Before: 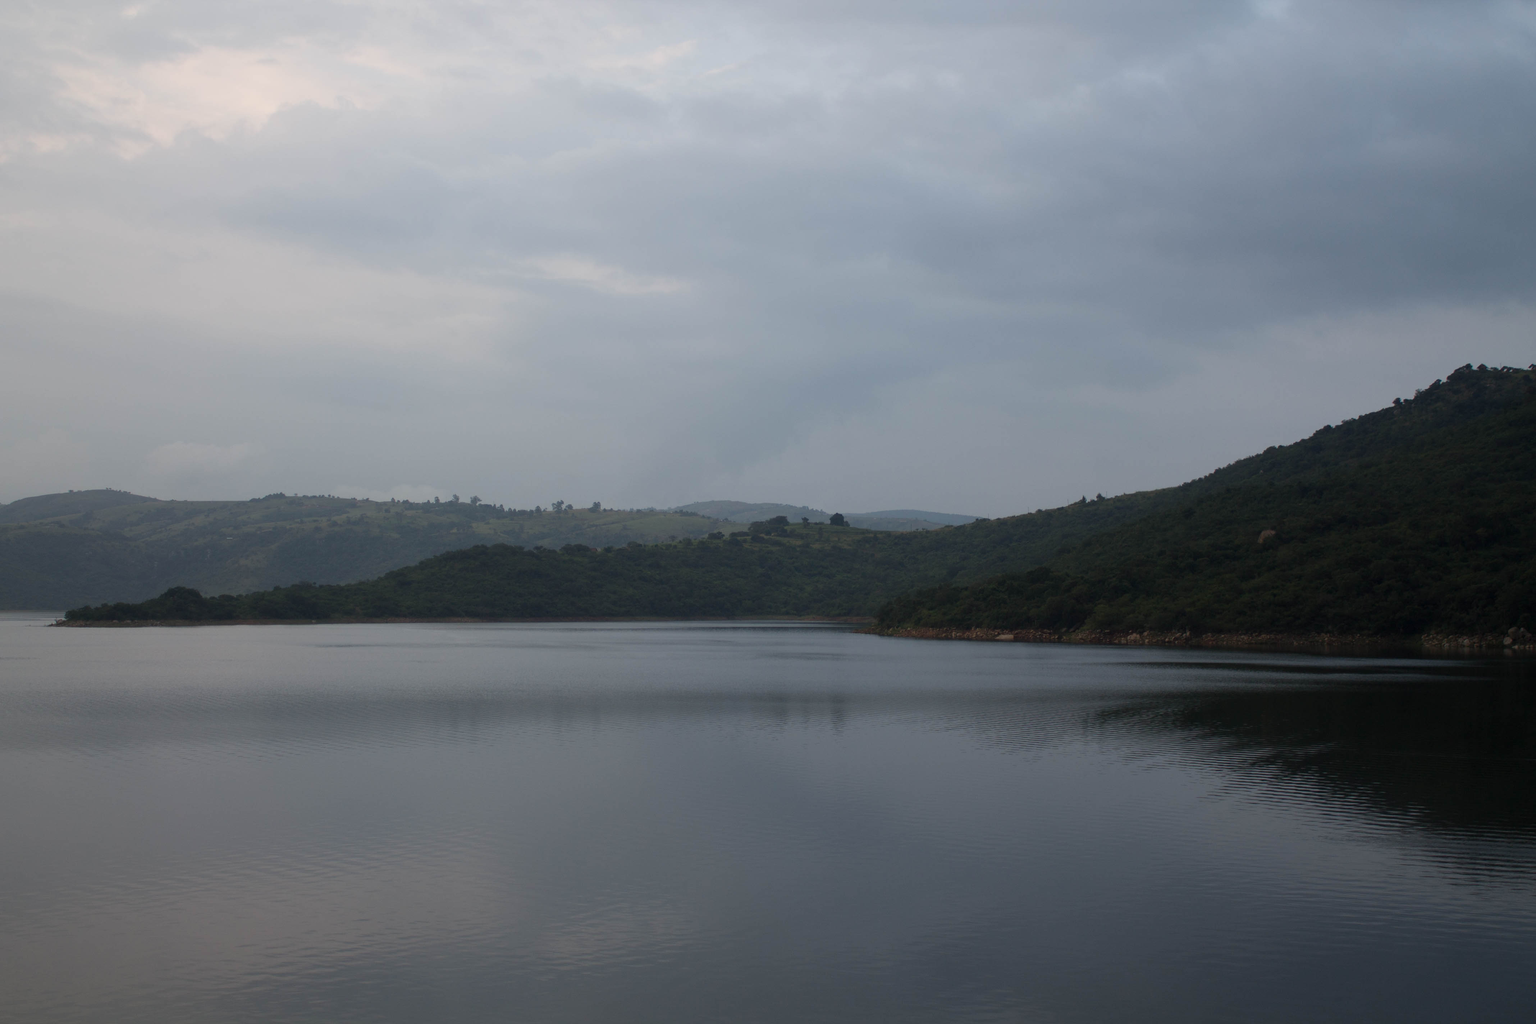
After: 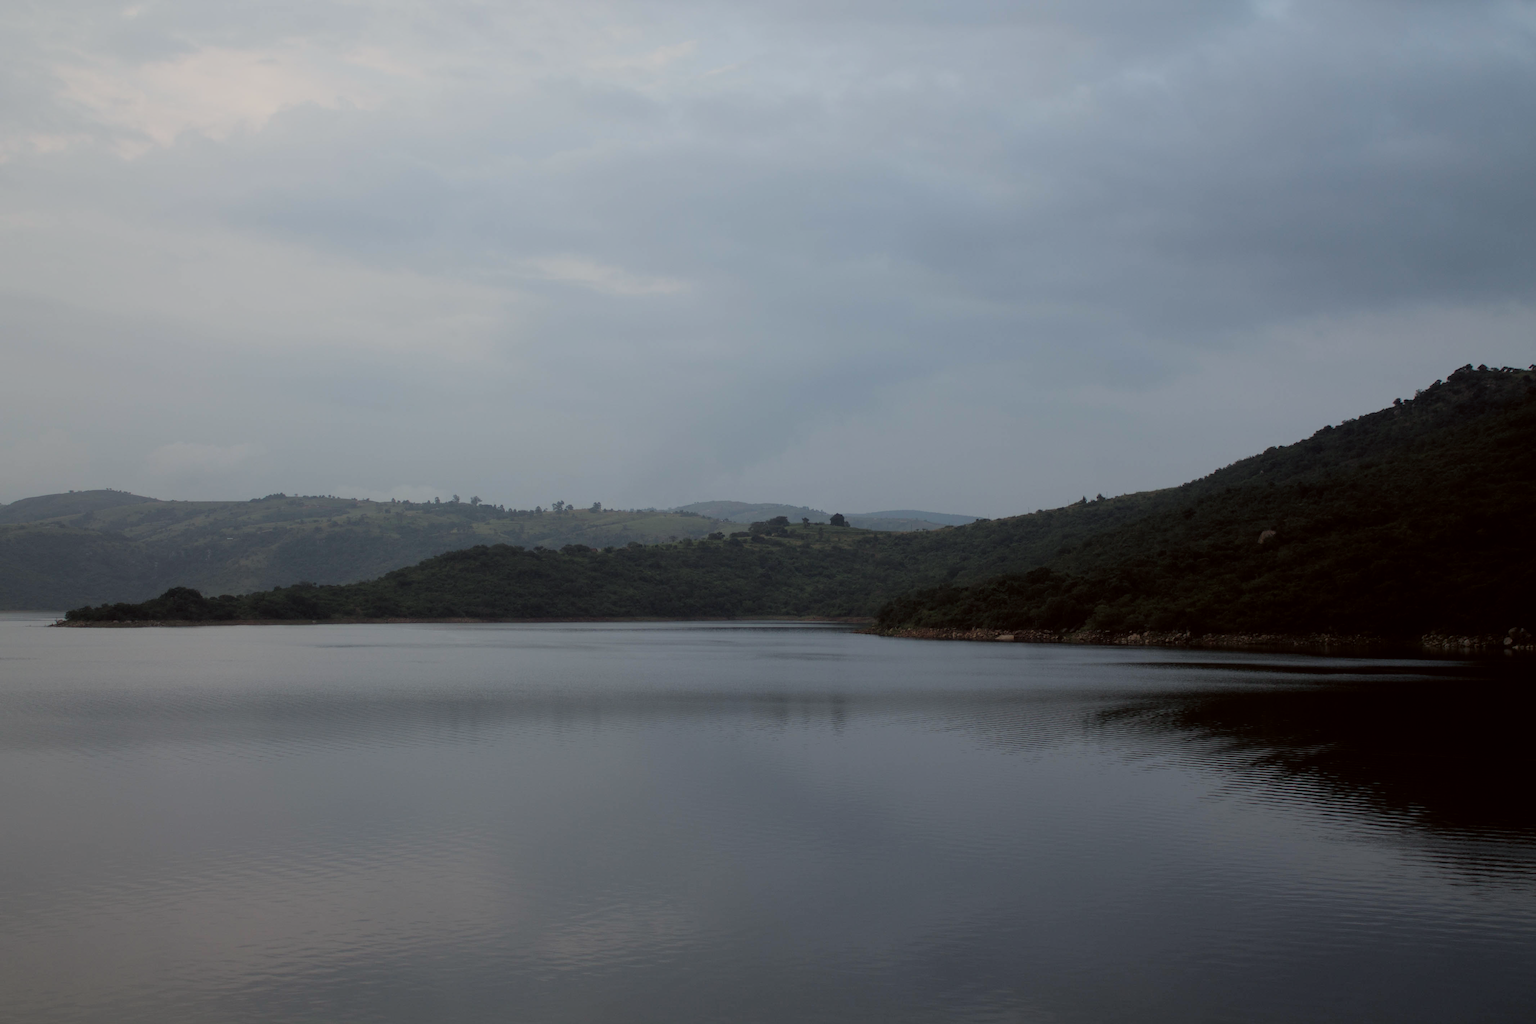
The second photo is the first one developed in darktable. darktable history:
tone equalizer: on, module defaults
filmic rgb: middle gray luminance 18.42%, black relative exposure -9 EV, white relative exposure 3.75 EV, threshold 6 EV, target black luminance 0%, hardness 4.85, latitude 67.35%, contrast 0.955, highlights saturation mix 20%, shadows ↔ highlights balance 21.36%, add noise in highlights 0, preserve chrominance luminance Y, color science v3 (2019), use custom middle-gray values true, iterations of high-quality reconstruction 0, contrast in highlights soft, enable highlight reconstruction true
color correction: highlights a* -2.73, highlights b* -2.09, shadows a* 2.41, shadows b* 2.73
